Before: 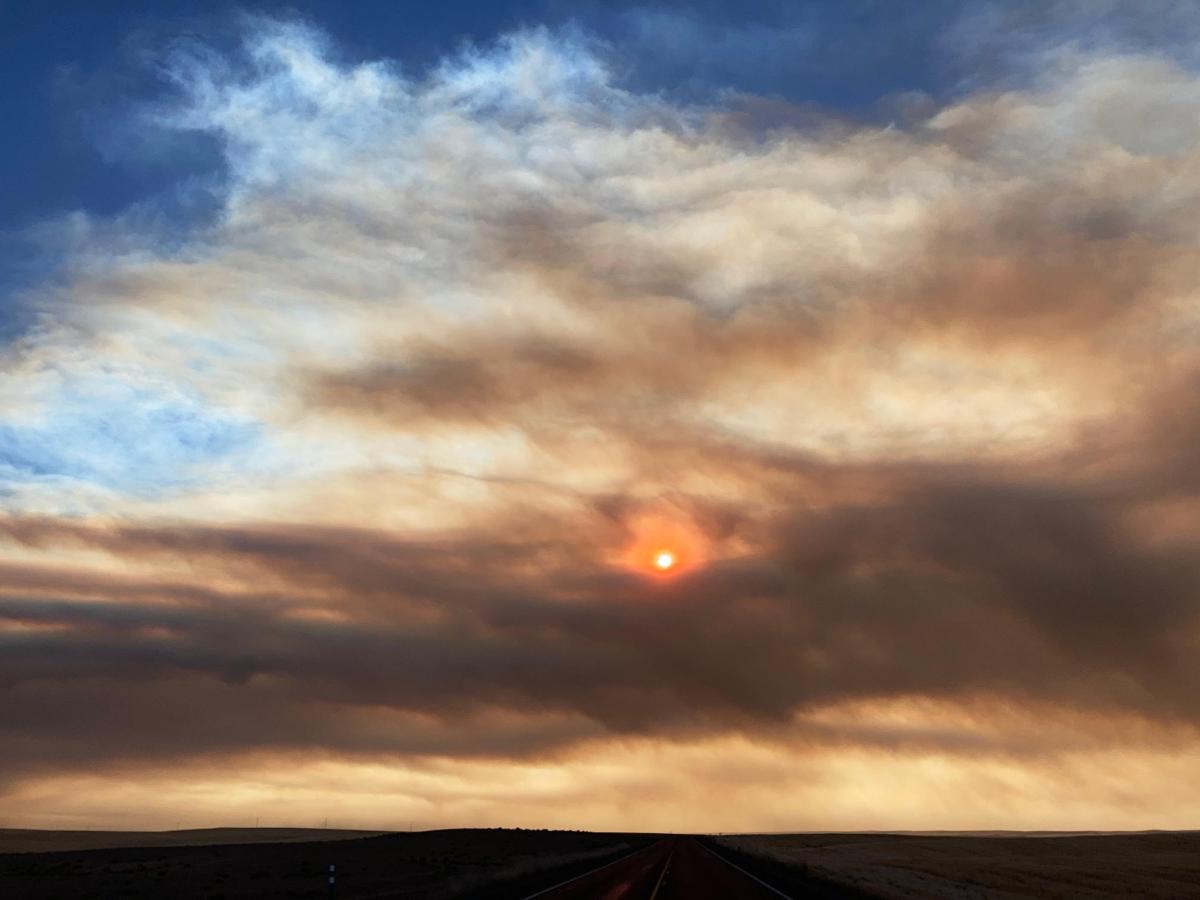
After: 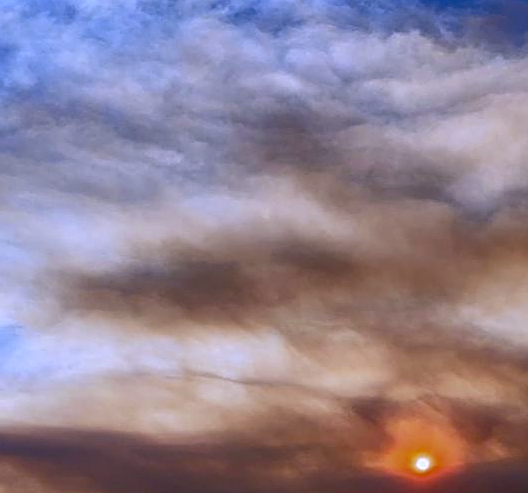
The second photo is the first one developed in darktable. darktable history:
crop: left 20.248%, top 10.86%, right 35.675%, bottom 34.321%
color correction: highlights a* 11.96, highlights b* 11.58
white balance: red 0.871, blue 1.249
contrast brightness saturation: contrast 0.1, brightness -0.26, saturation 0.14
shadows and highlights: on, module defaults
sharpen: on, module defaults
